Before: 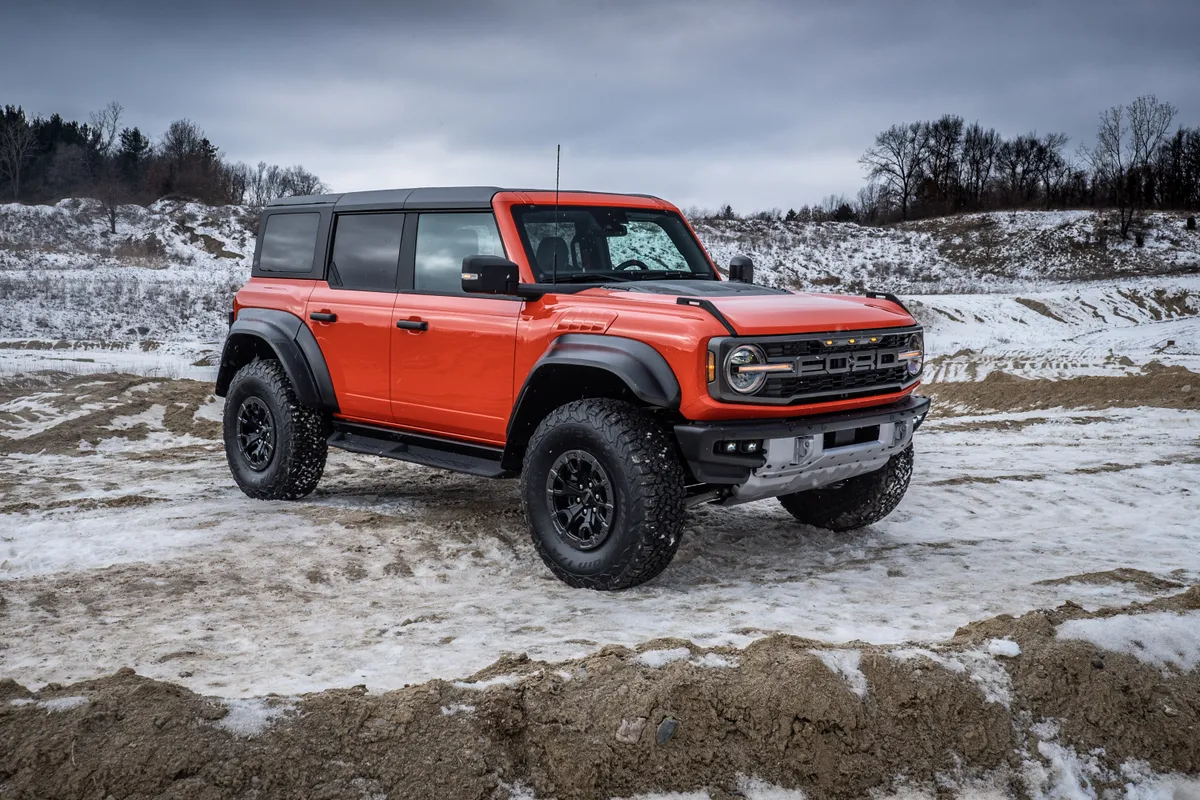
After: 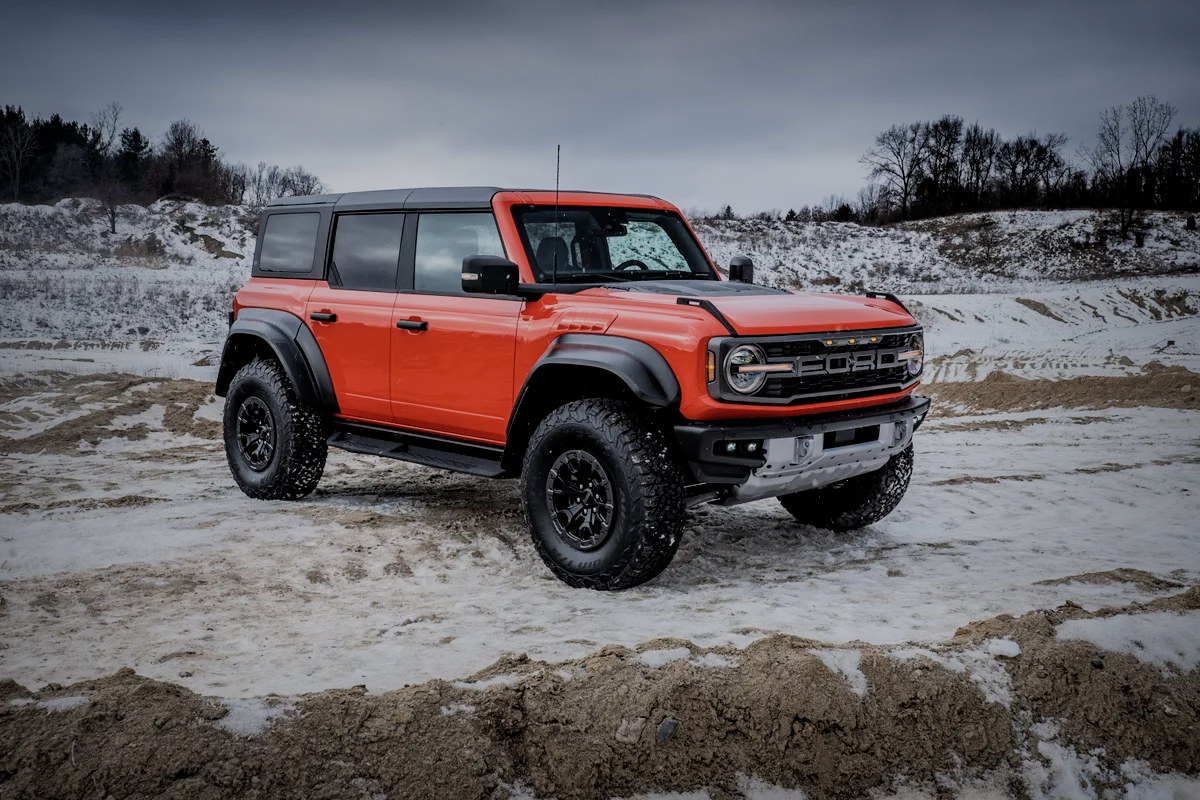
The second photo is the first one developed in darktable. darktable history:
filmic rgb: middle gray luminance 29.81%, black relative exposure -8.98 EV, white relative exposure 6.99 EV, threshold 2.97 EV, target black luminance 0%, hardness 2.95, latitude 1.48%, contrast 0.963, highlights saturation mix 4.36%, shadows ↔ highlights balance 12.05%, enable highlight reconstruction true
vignetting: fall-off start 52.55%, saturation 0.001, automatic ratio true, width/height ratio 1.317, shape 0.216
